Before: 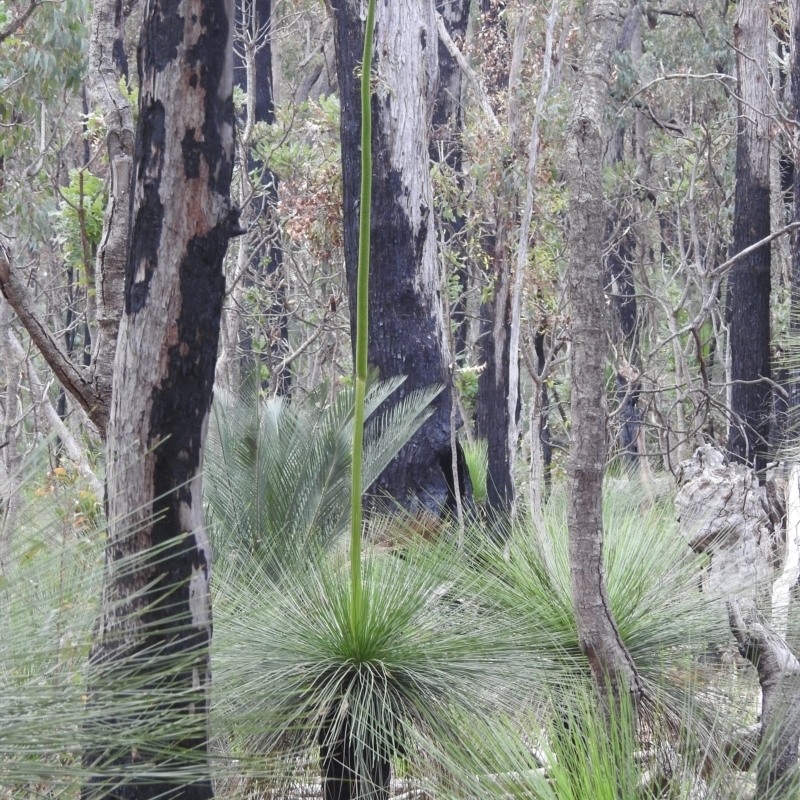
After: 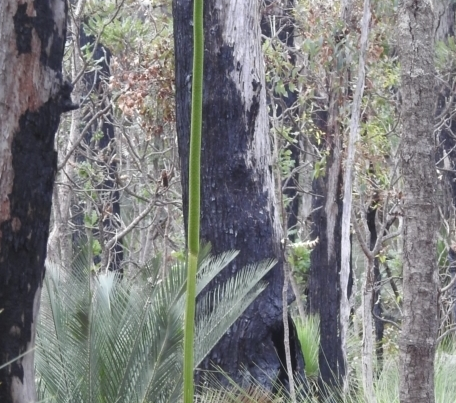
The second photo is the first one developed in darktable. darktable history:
exposure: black level correction 0, compensate highlight preservation false
crop: left 21.104%, top 15.723%, right 21.824%, bottom 33.822%
levels: mode automatic, levels [0.182, 0.542, 0.902]
contrast equalizer: octaves 7, y [[0.5, 0.488, 0.462, 0.461, 0.491, 0.5], [0.5 ×6], [0.5 ×6], [0 ×6], [0 ×6]], mix -0.303
tone equalizer: on, module defaults
